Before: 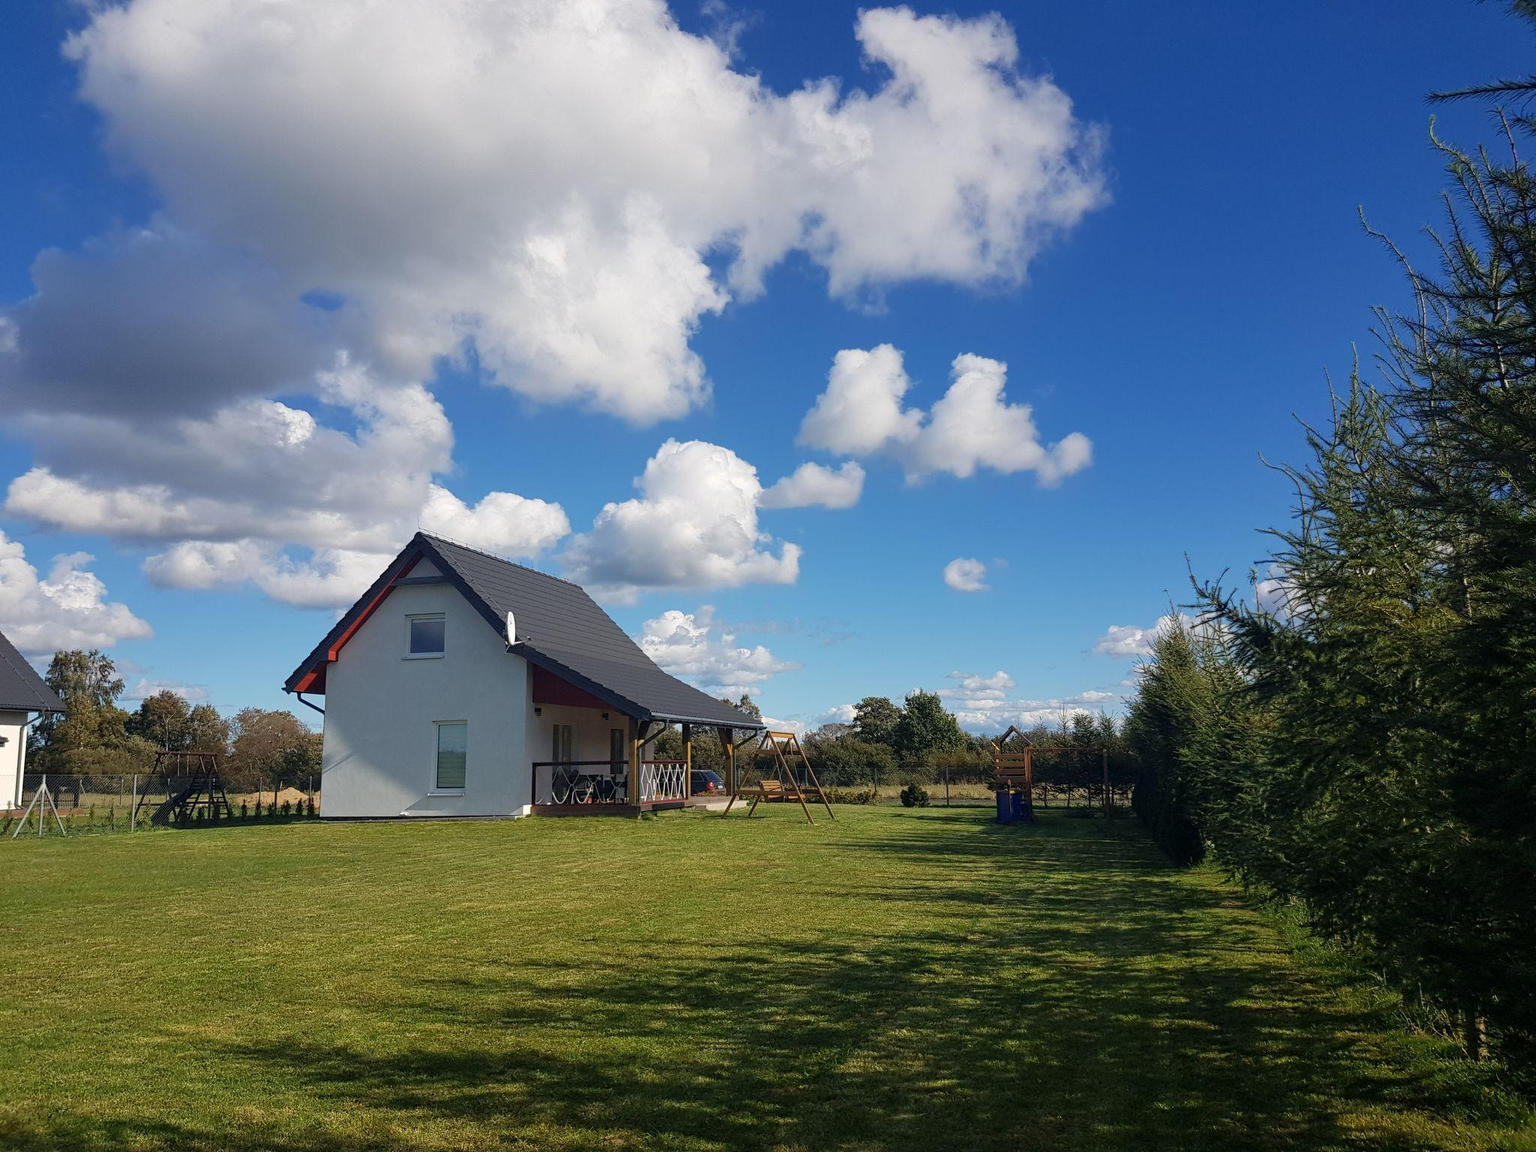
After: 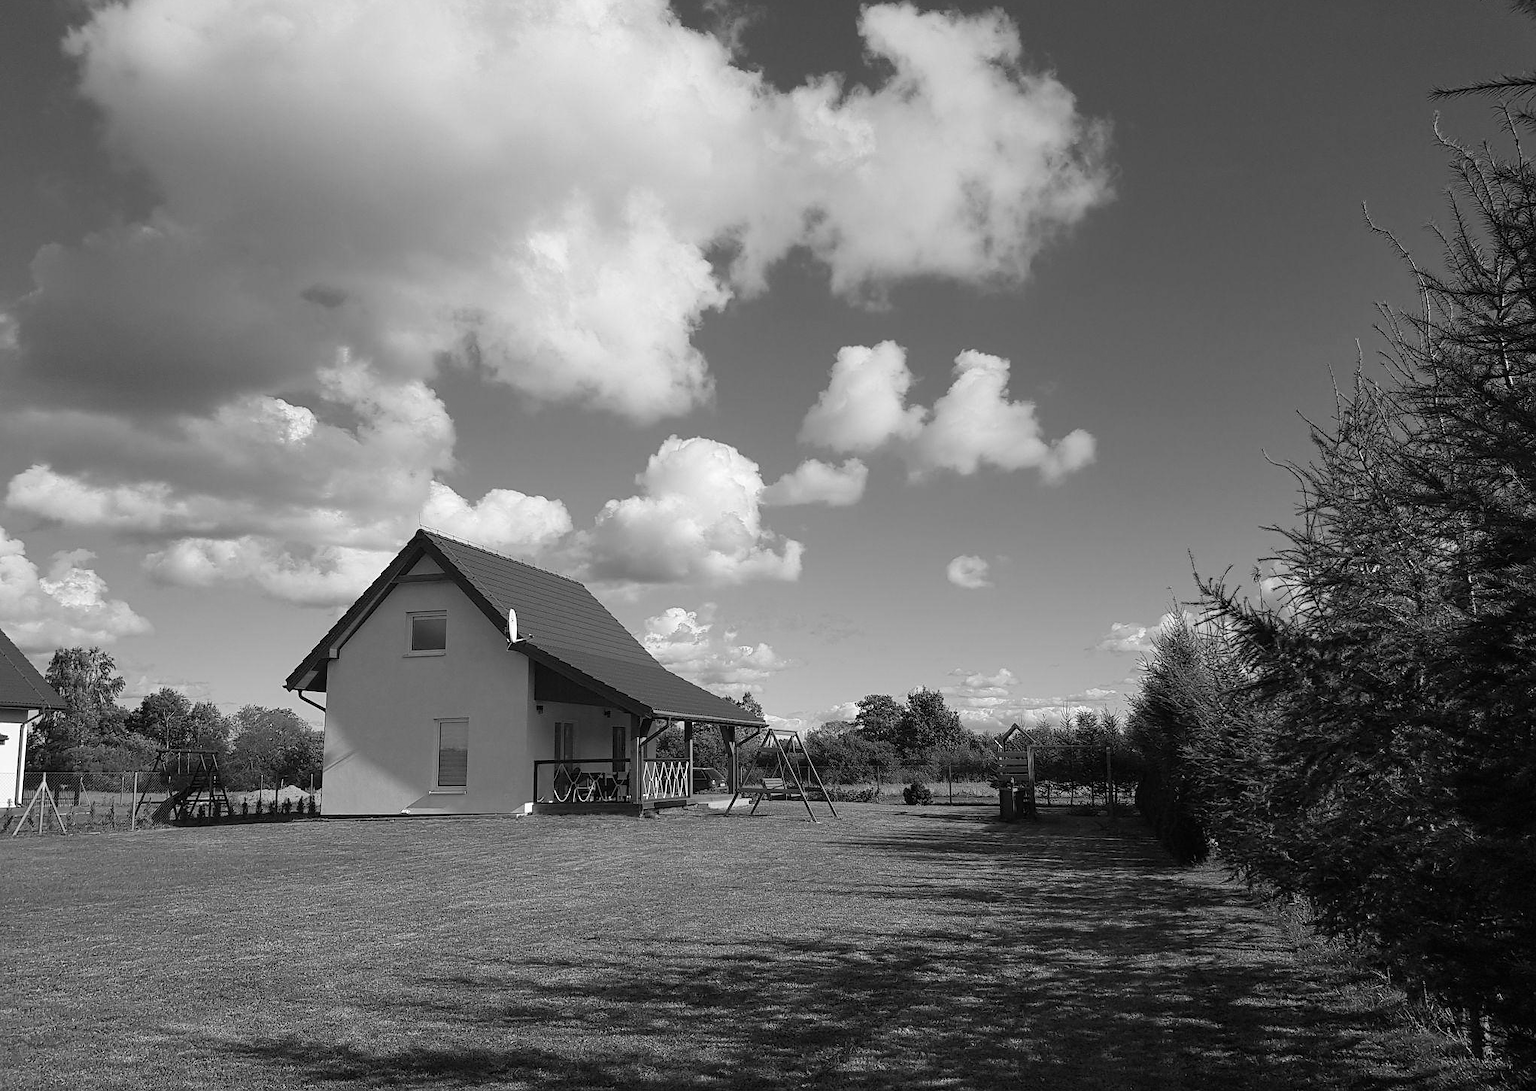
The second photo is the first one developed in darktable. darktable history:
crop: top 0.448%, right 0.264%, bottom 5.045%
sharpen: radius 0.969, amount 0.604
color correction: highlights a* 19.59, highlights b* 27.49, shadows a* 3.46, shadows b* -17.28, saturation 0.73
monochrome: on, module defaults
